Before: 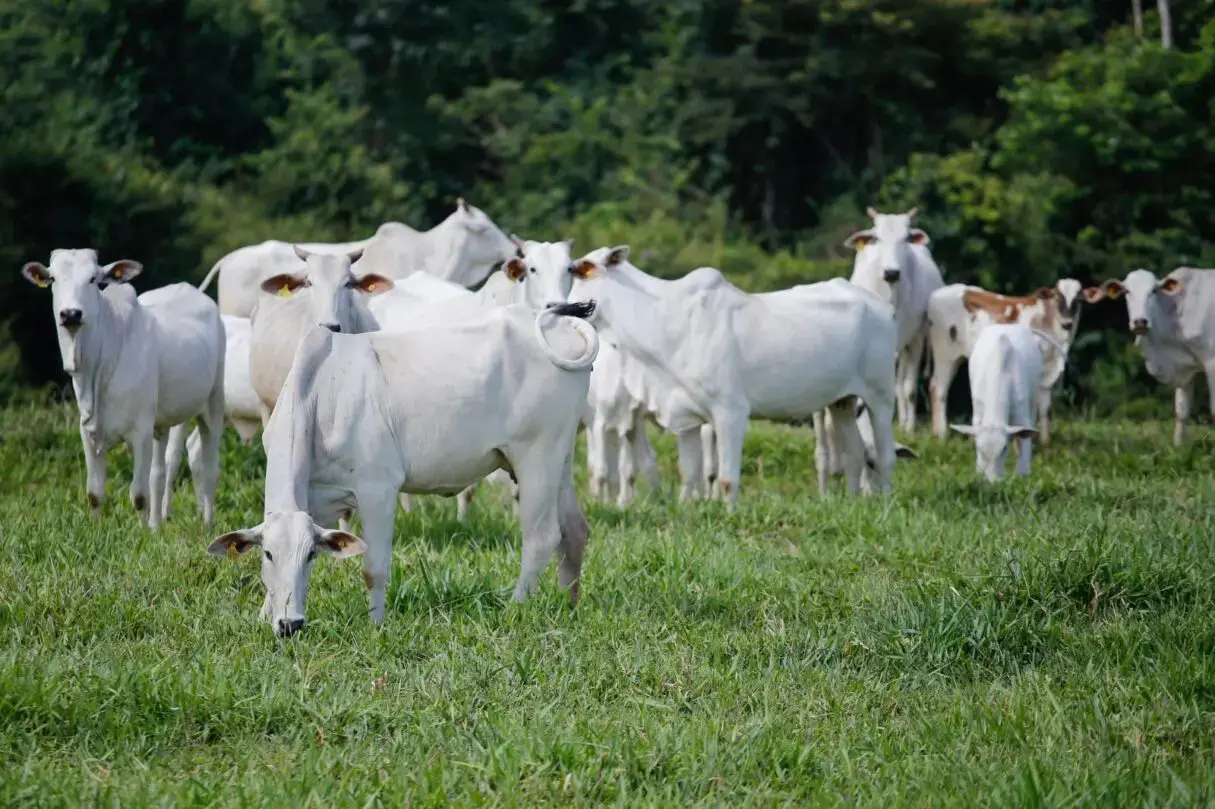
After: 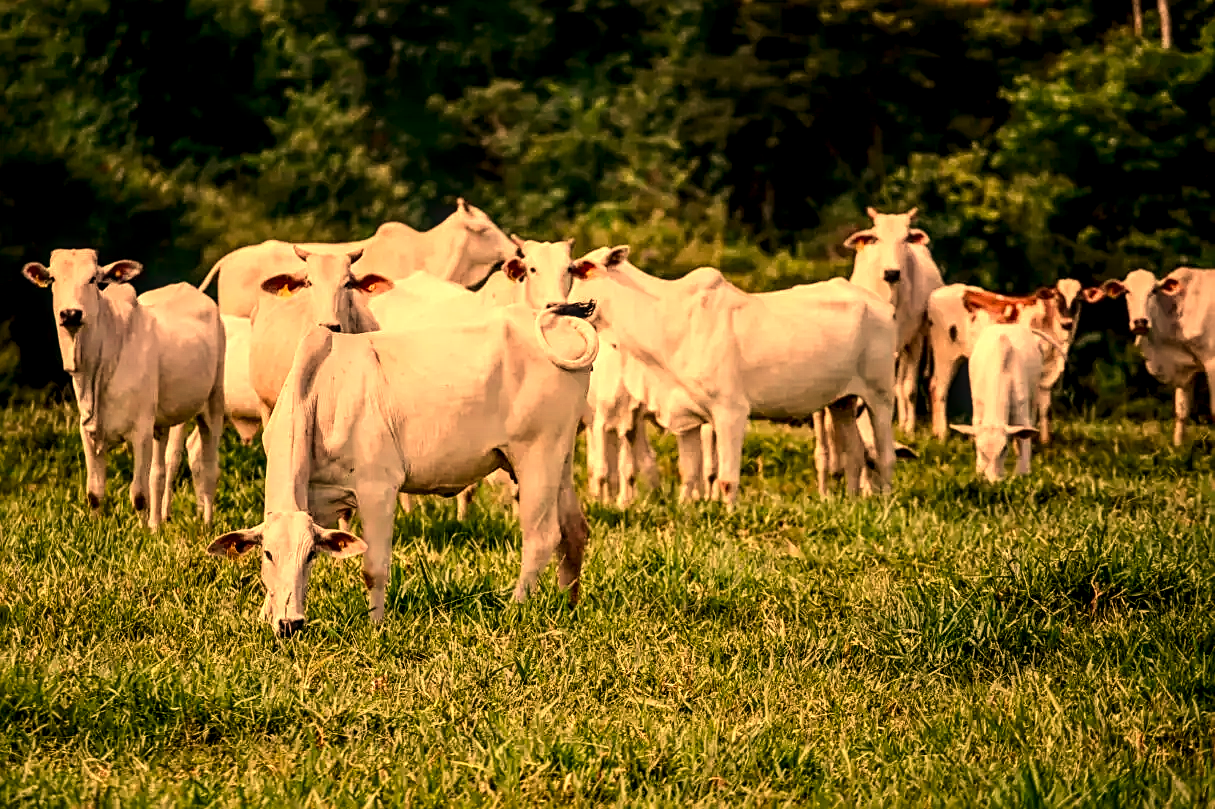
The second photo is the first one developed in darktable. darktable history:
local contrast: detail 154%
sharpen: on, module defaults
white balance: red 1.467, blue 0.684
contrast brightness saturation: contrast 0.19, brightness -0.11, saturation 0.21
